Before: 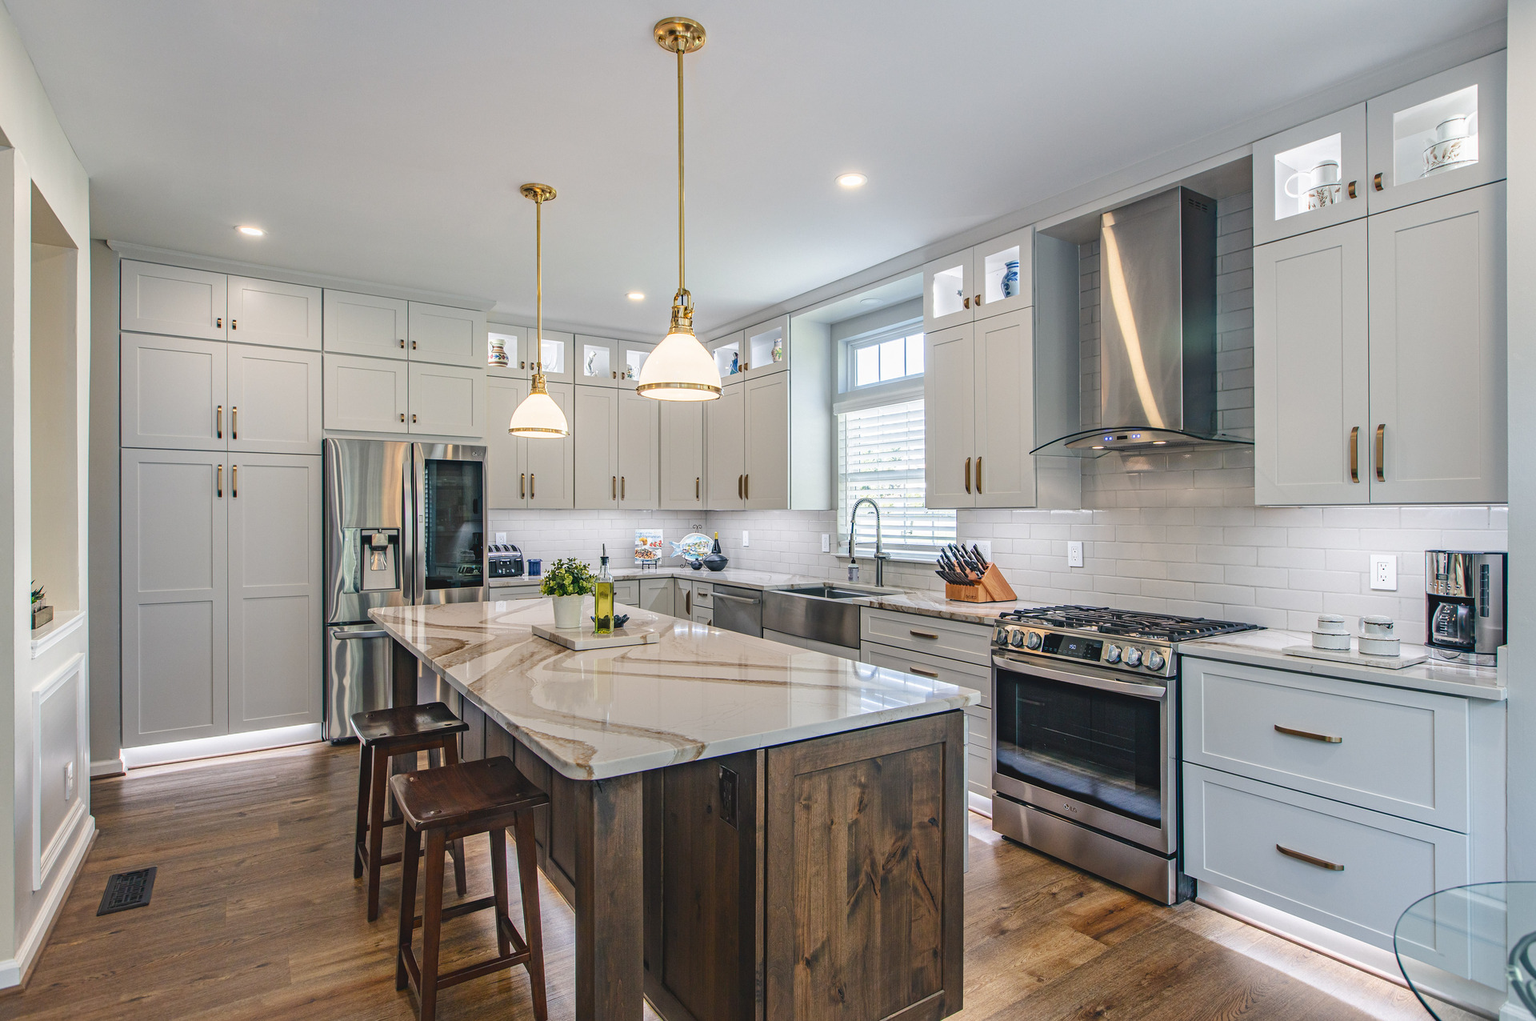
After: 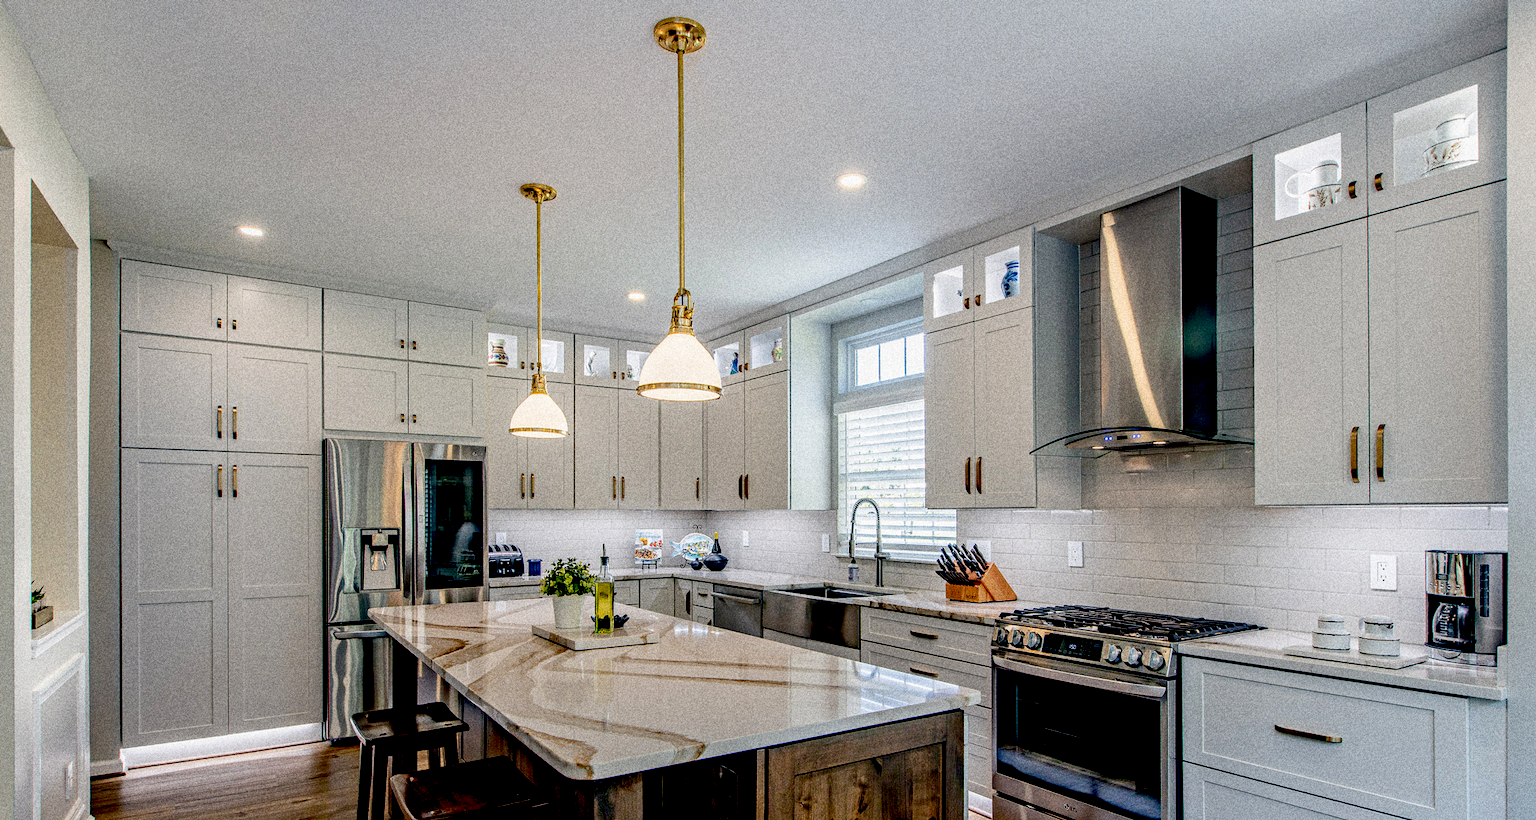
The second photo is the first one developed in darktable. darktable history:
grain: coarseness 14.49 ISO, strength 48.04%, mid-tones bias 35%
exposure: black level correction 0.056, exposure -0.039 EV, compensate highlight preservation false
crop: bottom 19.644%
